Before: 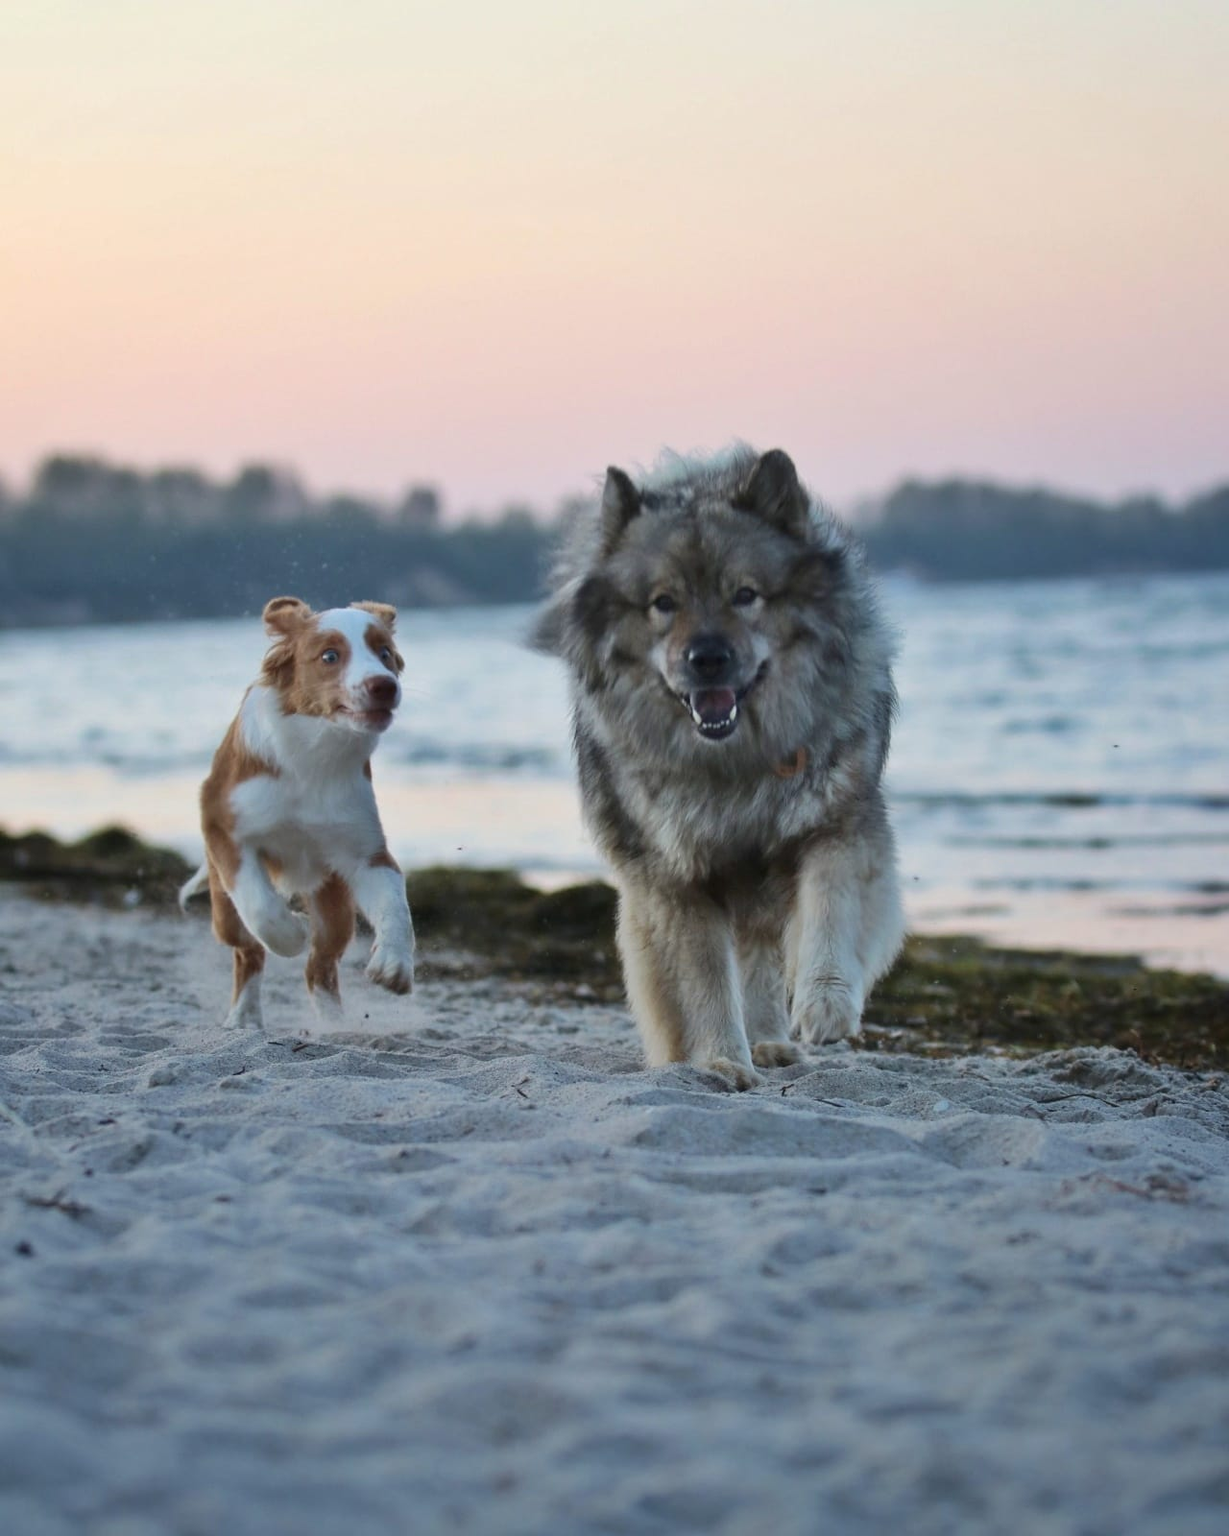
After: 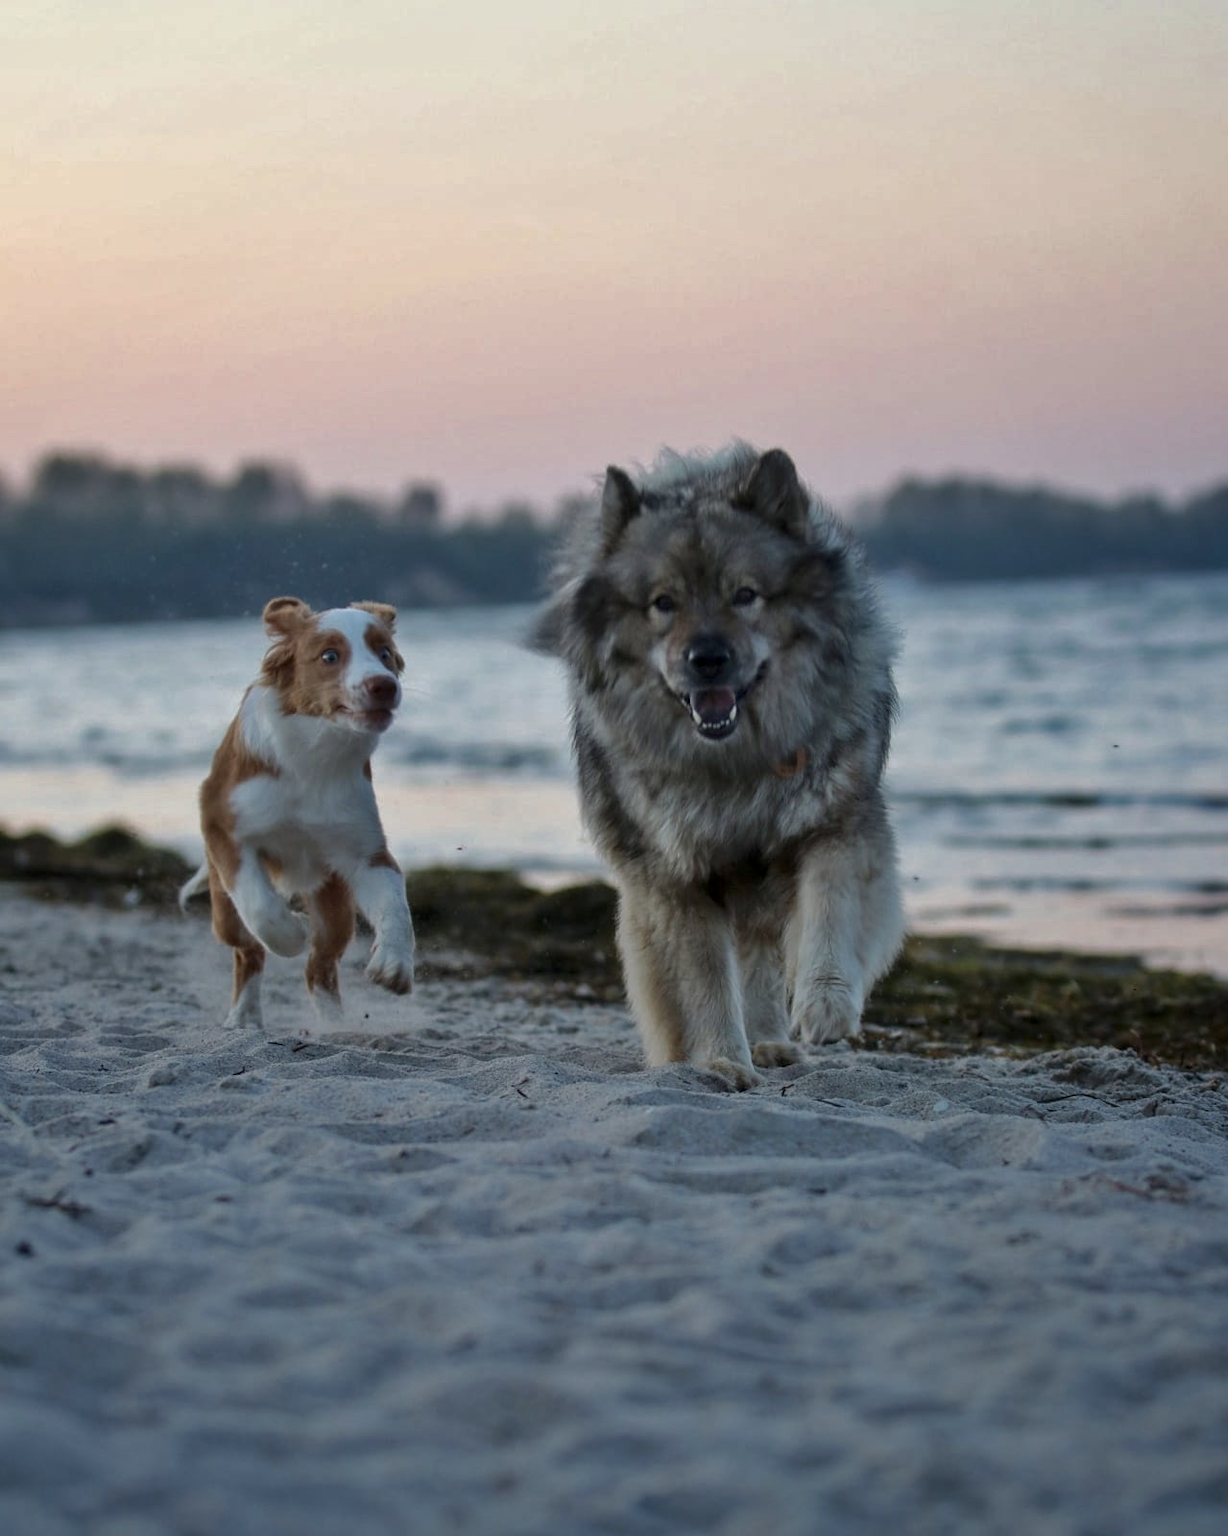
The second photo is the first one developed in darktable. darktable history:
local contrast: on, module defaults
base curve: curves: ch0 [(0, 0) (0.595, 0.418) (1, 1)]
